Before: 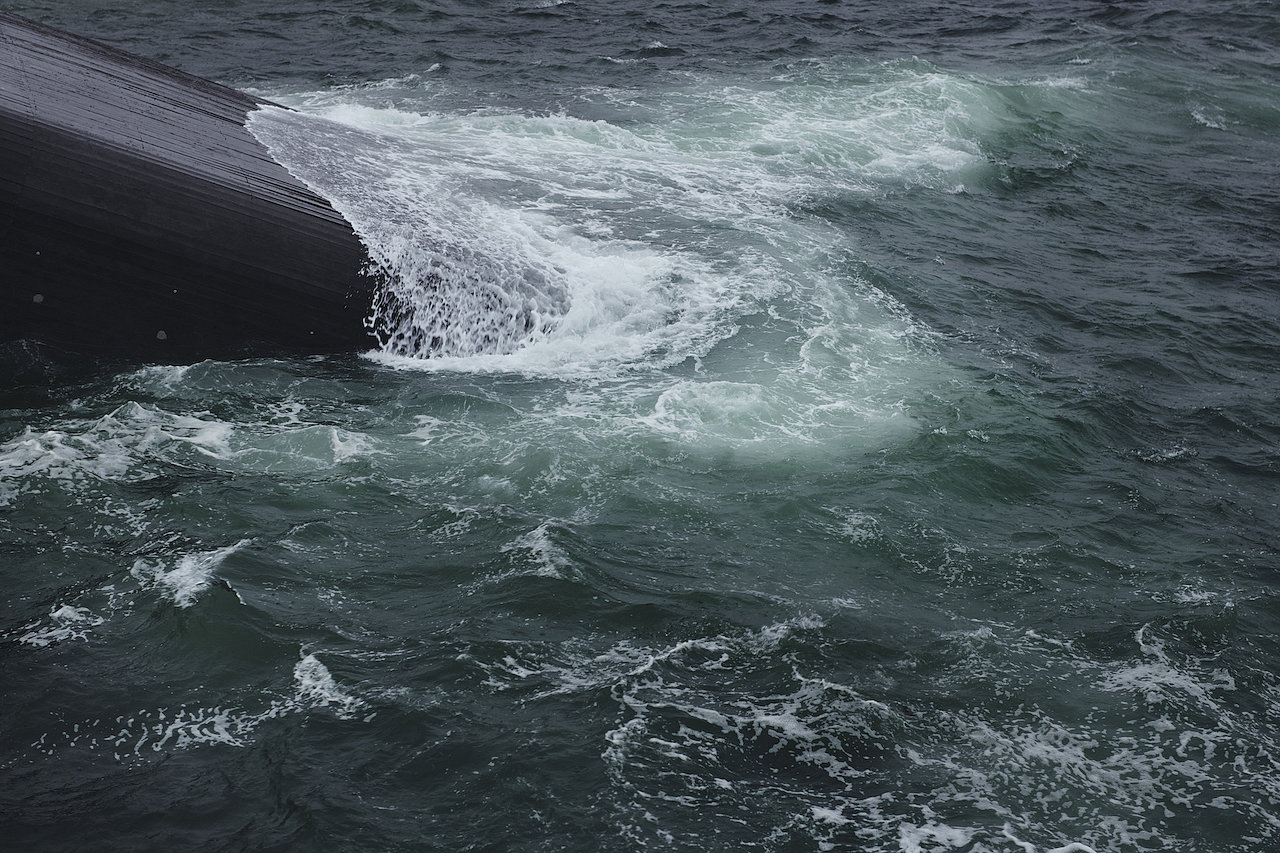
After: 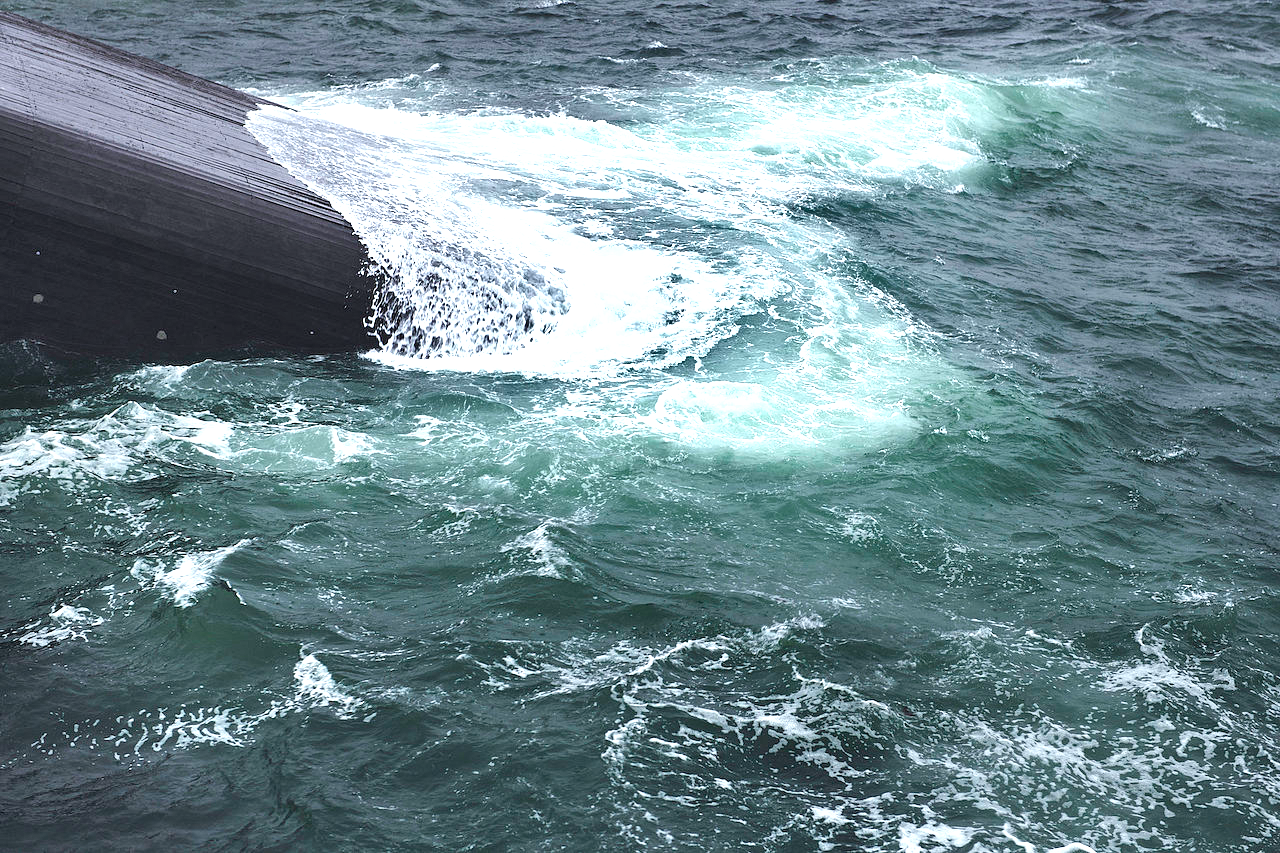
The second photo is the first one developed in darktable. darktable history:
exposure: black level correction 0, exposure 1.5 EV, compensate exposure bias true, compensate highlight preservation false
shadows and highlights: white point adjustment 0.05, highlights color adjustment 55.9%, soften with gaussian
